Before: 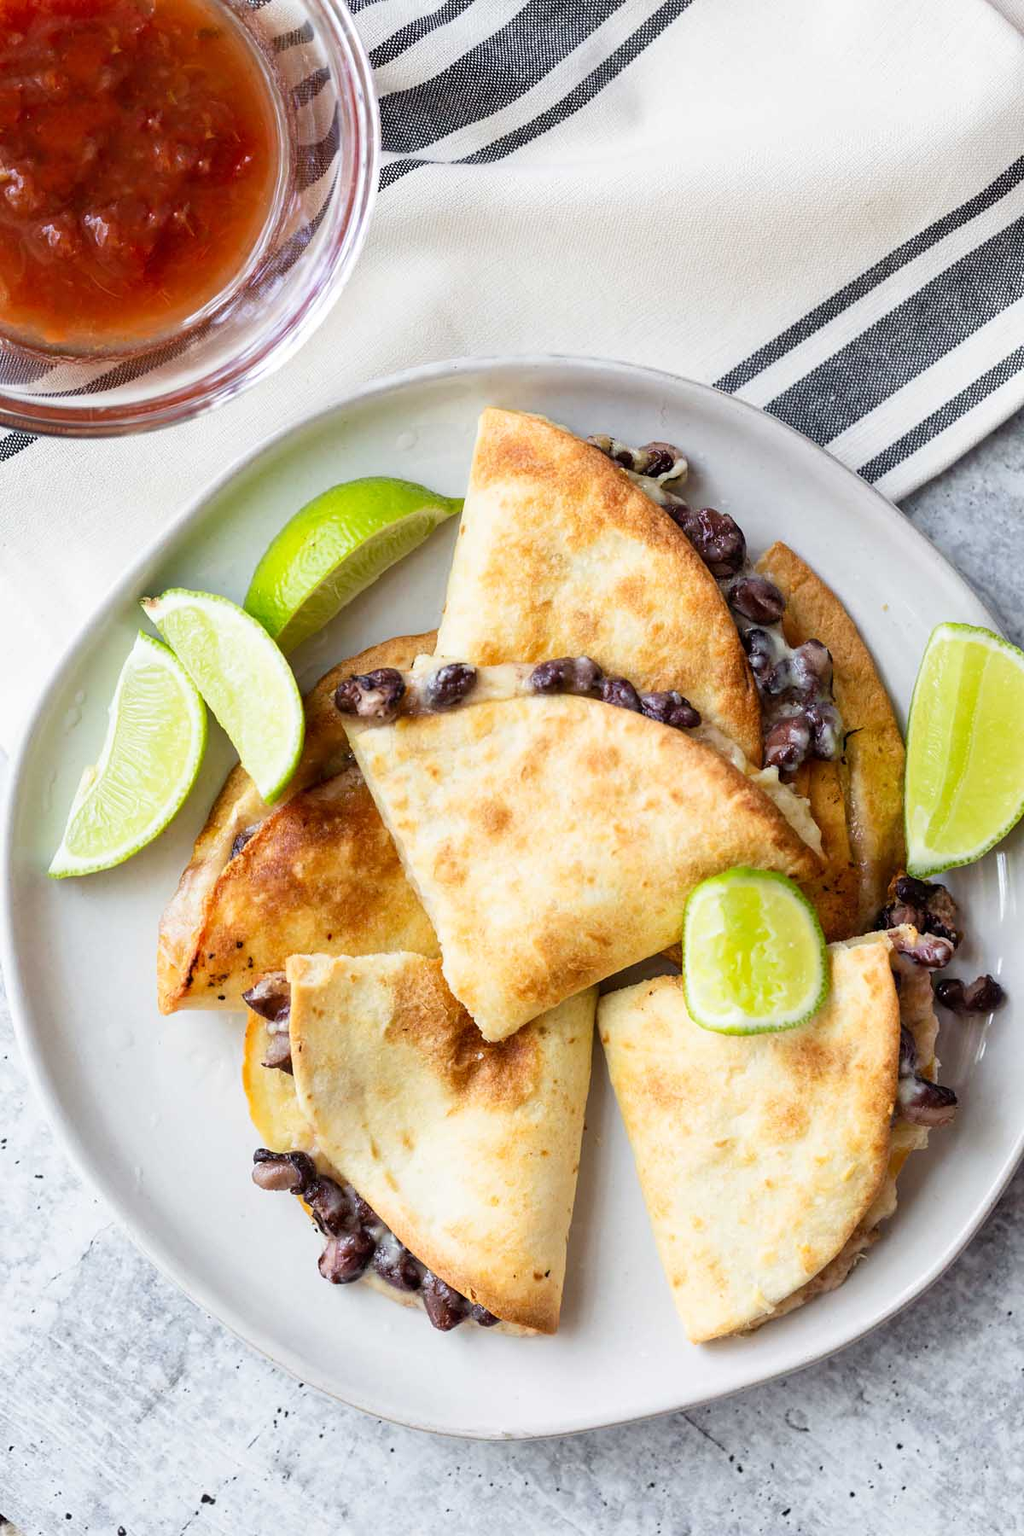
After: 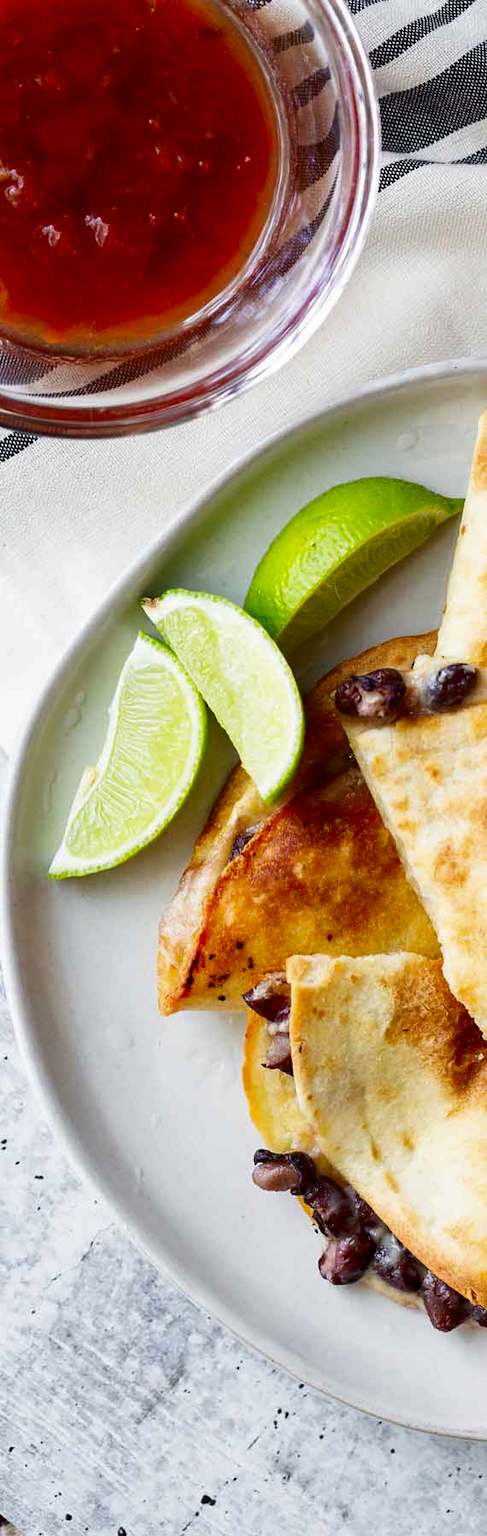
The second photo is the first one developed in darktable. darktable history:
contrast brightness saturation: brightness -0.252, saturation 0.201
crop and rotate: left 0.035%, top 0%, right 52.356%
